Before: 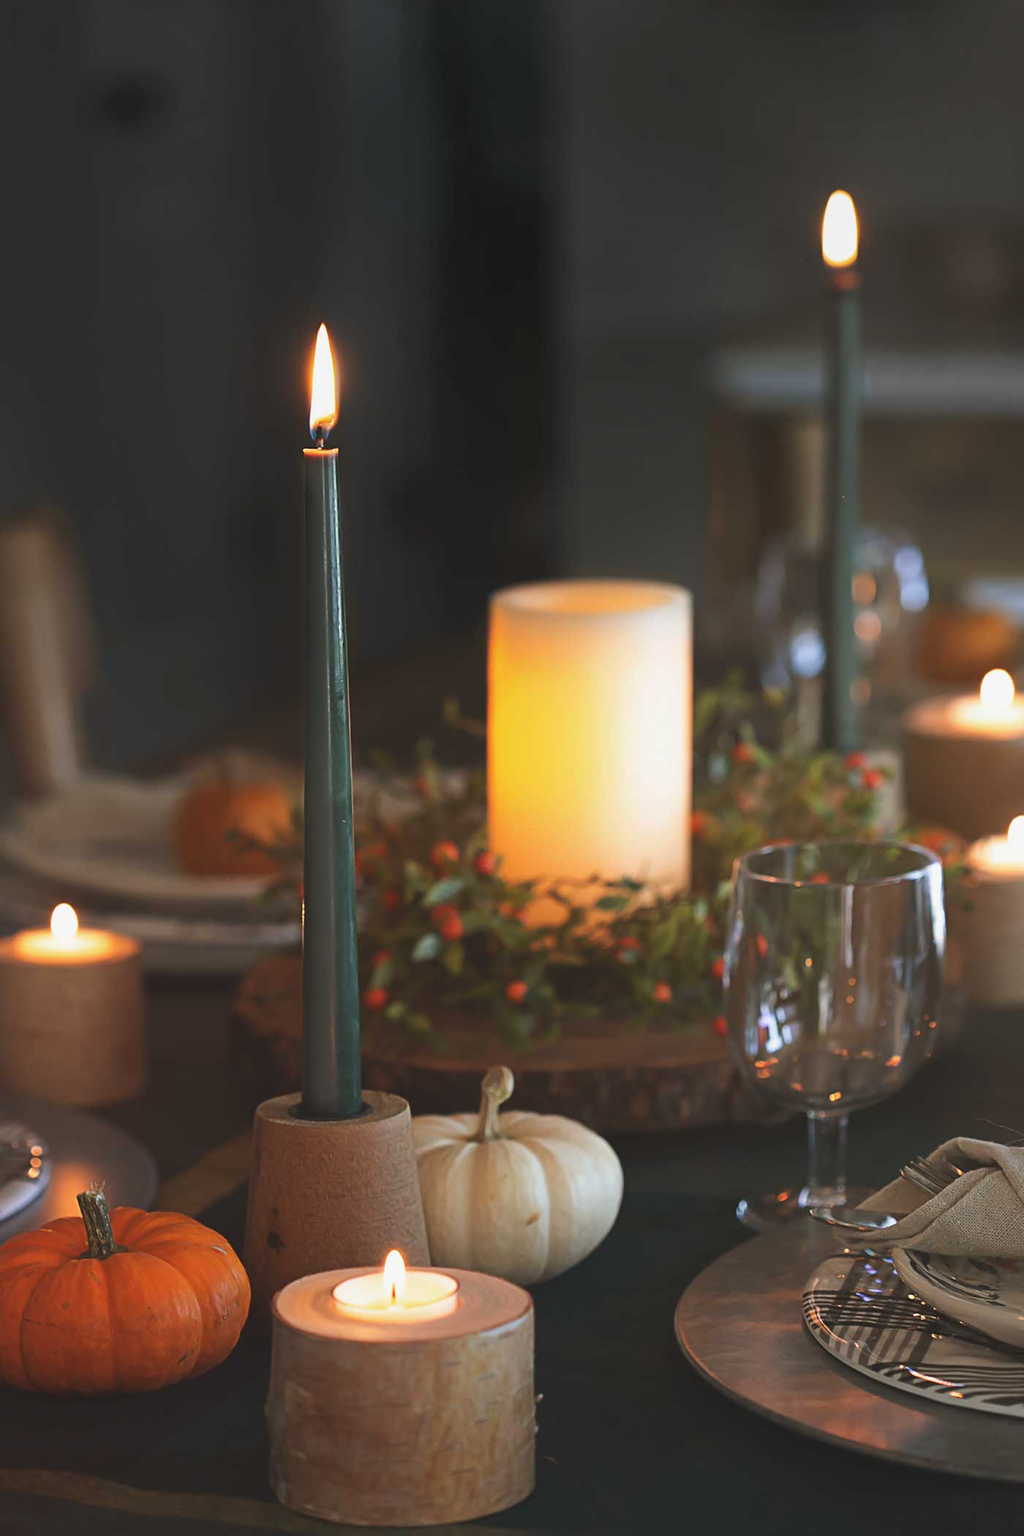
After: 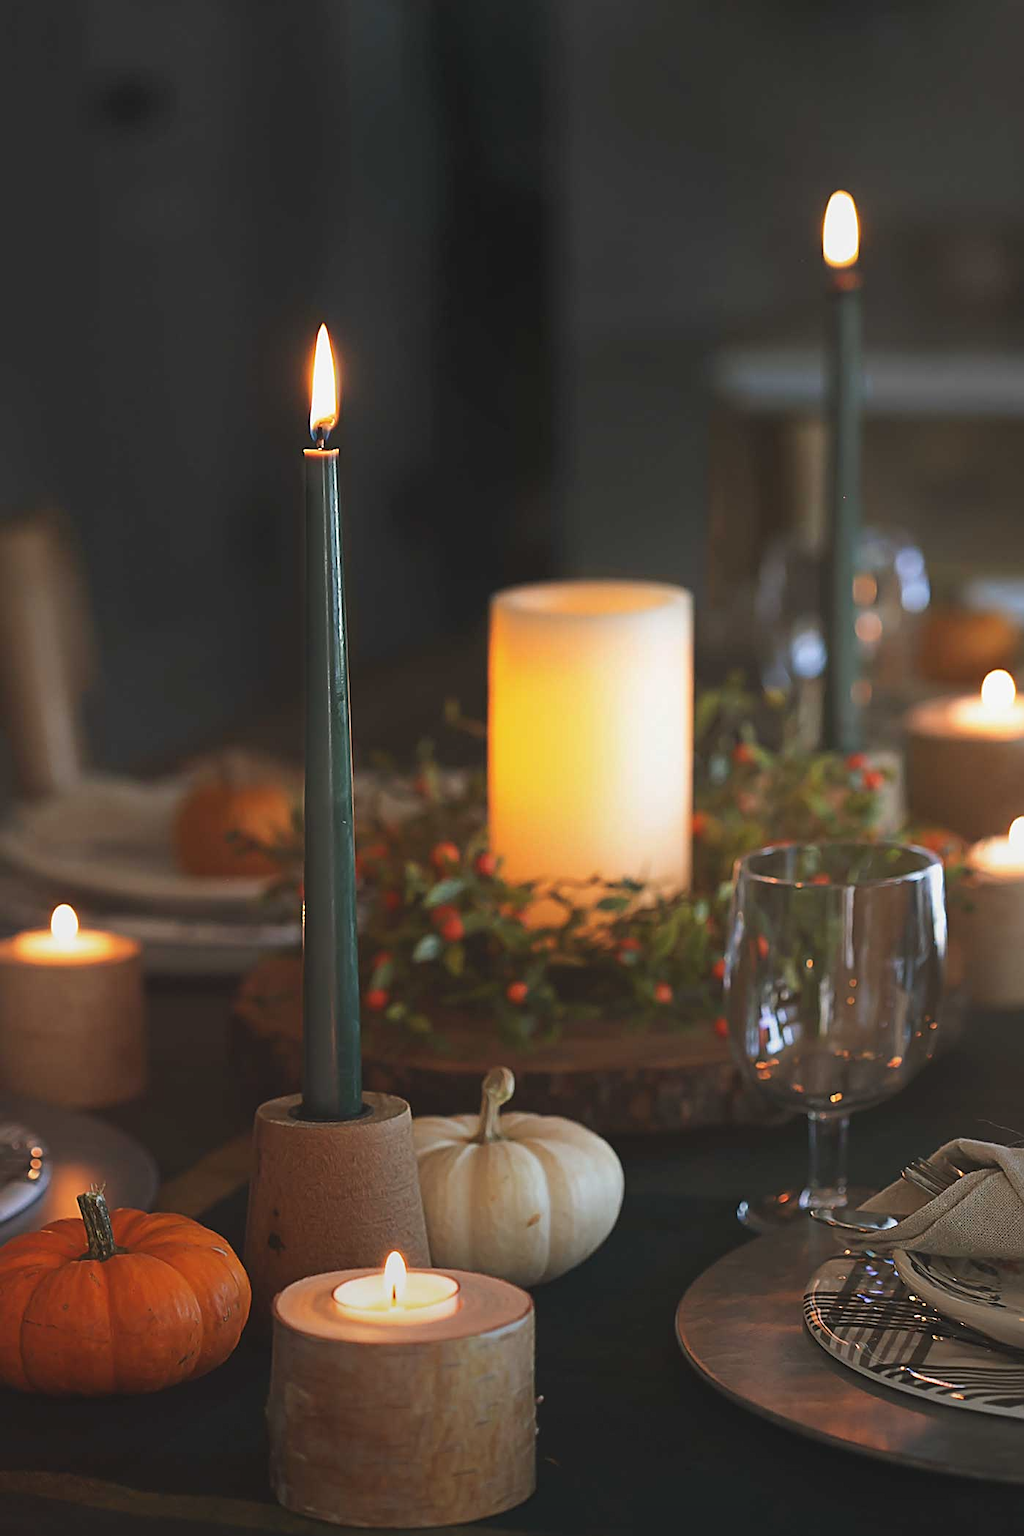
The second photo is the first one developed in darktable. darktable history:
crop: bottom 0.071%
graduated density: rotation -180°, offset 24.95
sharpen: on, module defaults
